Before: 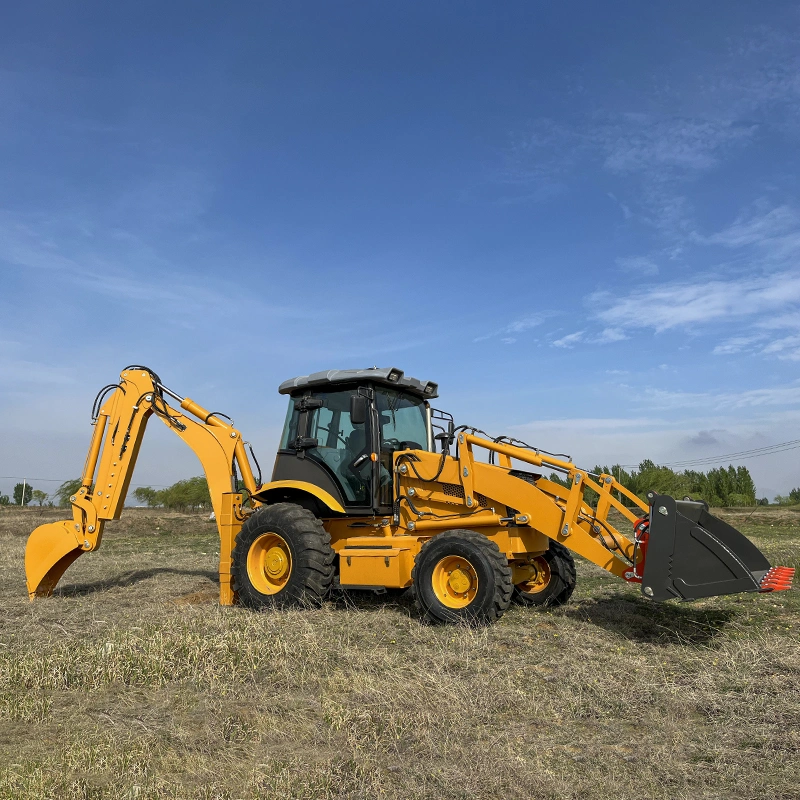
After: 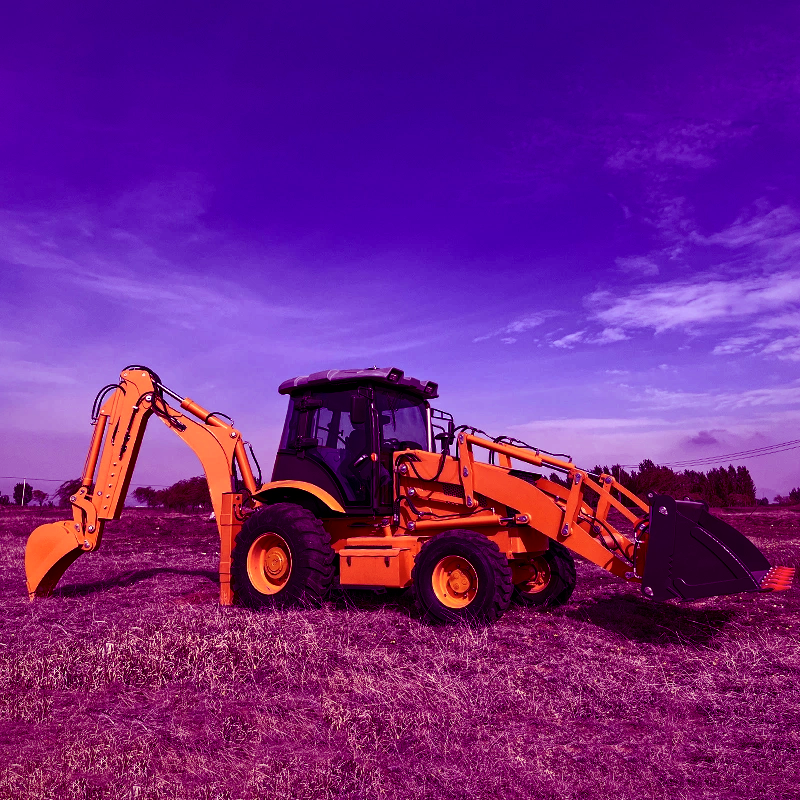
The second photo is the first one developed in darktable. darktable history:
local contrast: mode bilateral grid, contrast 100, coarseness 100, detail 165%, midtone range 0.2
color balance: mode lift, gamma, gain (sRGB), lift [1, 1, 0.101, 1]
